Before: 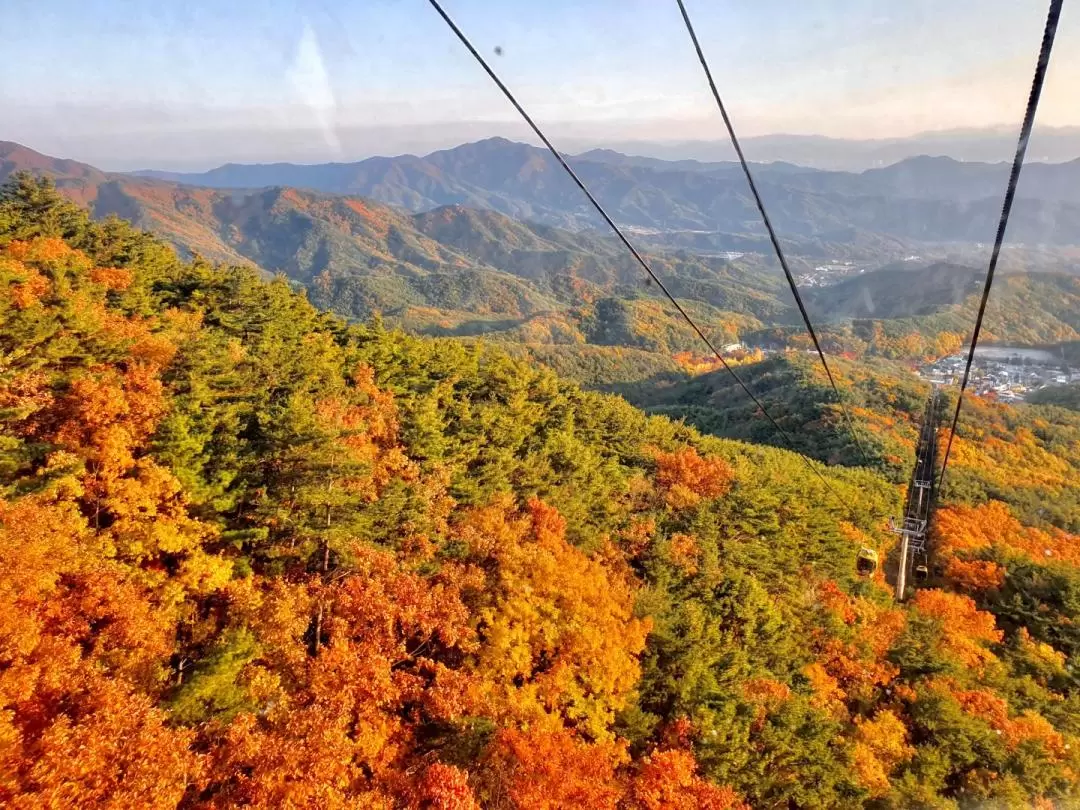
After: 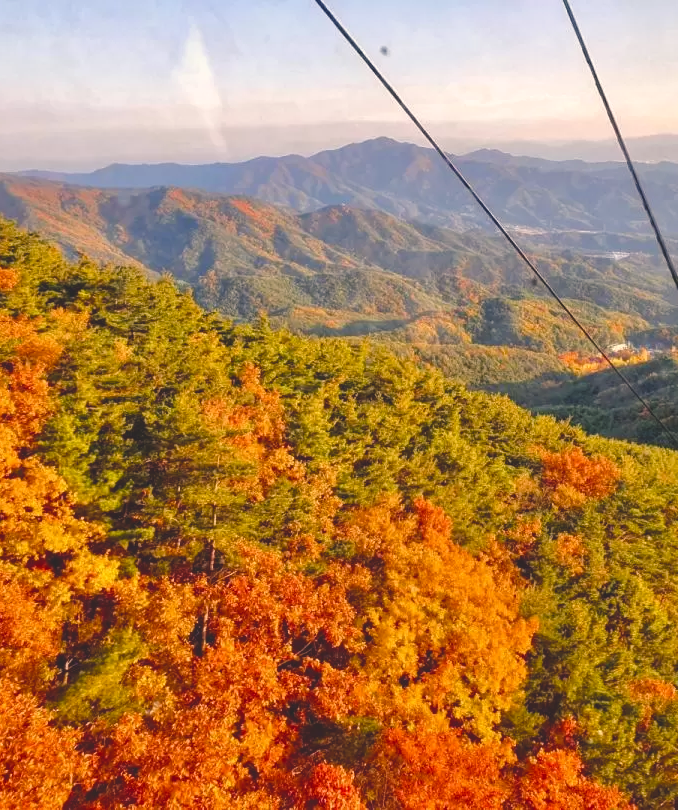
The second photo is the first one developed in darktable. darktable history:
color balance rgb: shadows lift › chroma 2%, shadows lift › hue 247.2°, power › chroma 0.3%, power › hue 25.2°, highlights gain › chroma 3%, highlights gain › hue 60°, global offset › luminance 2%, perceptual saturation grading › global saturation 20%, perceptual saturation grading › highlights -20%, perceptual saturation grading › shadows 30%
crop: left 10.644%, right 26.528%
